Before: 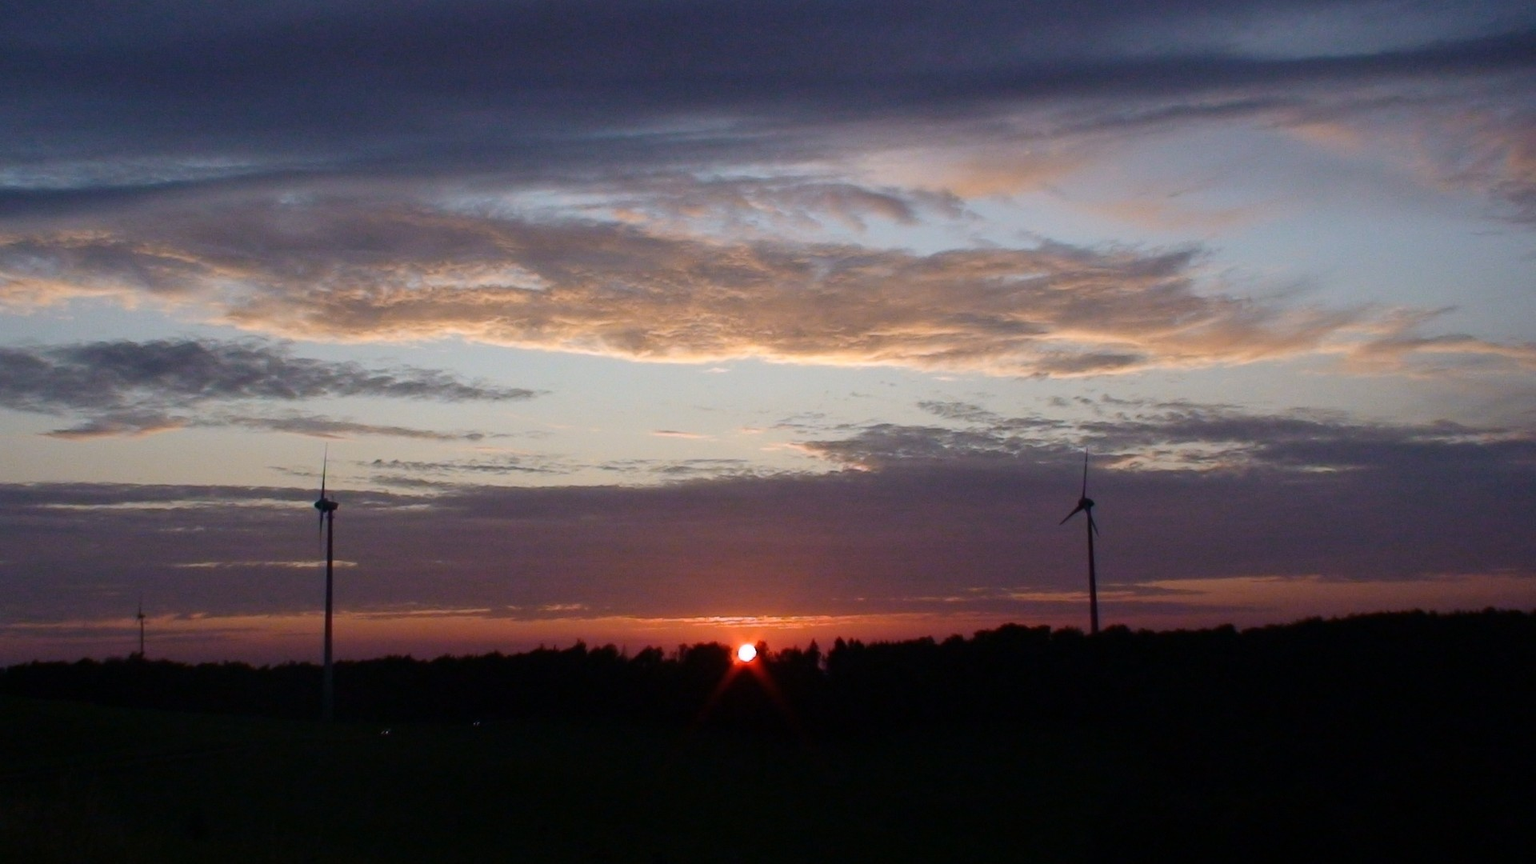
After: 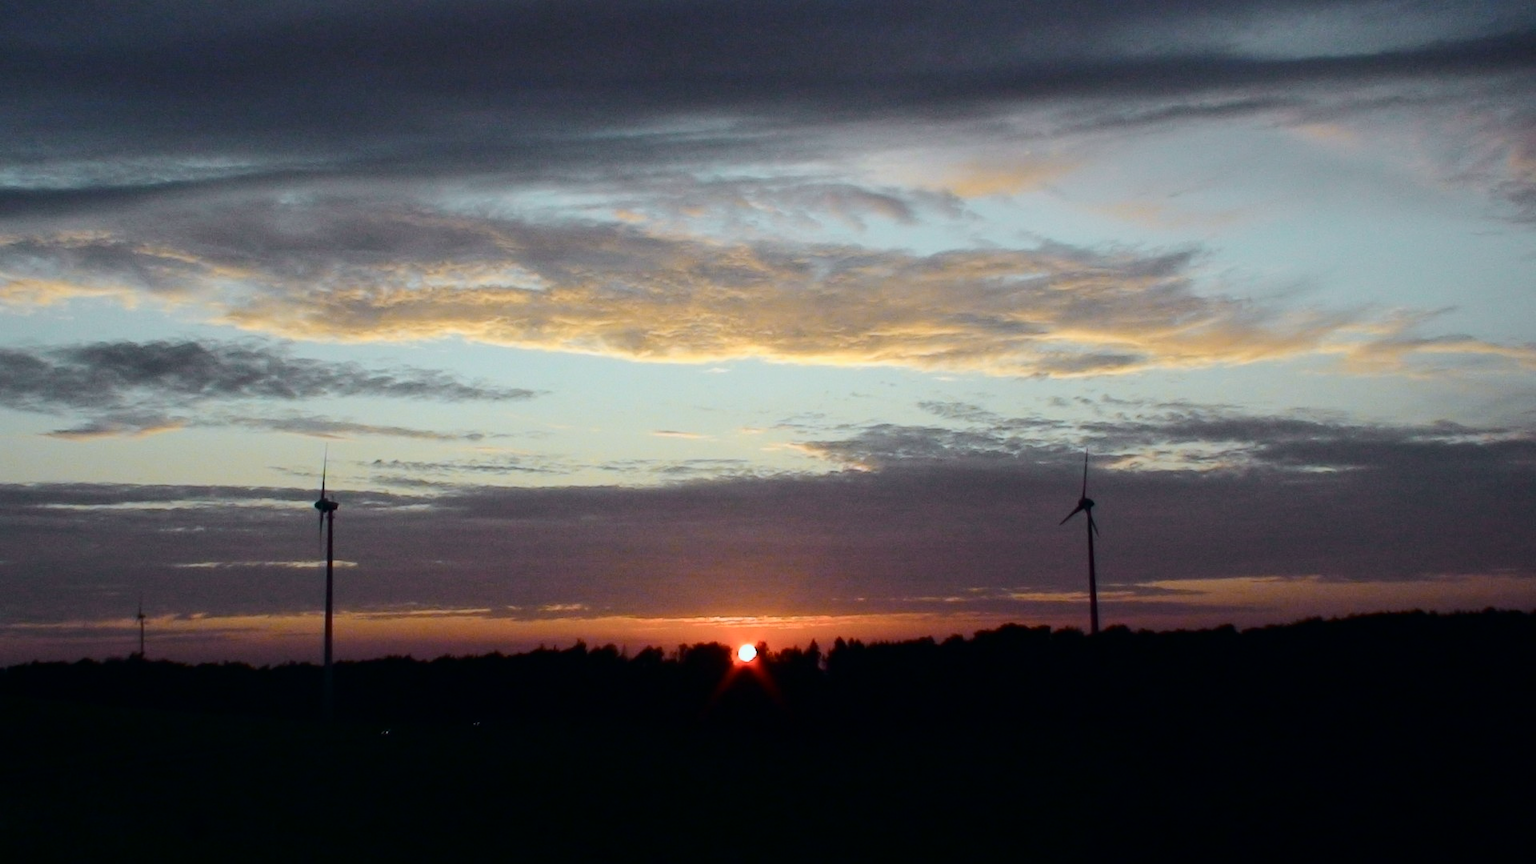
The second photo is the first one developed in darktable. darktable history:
tone curve: curves: ch0 [(0, 0) (0.035, 0.017) (0.131, 0.108) (0.279, 0.279) (0.476, 0.554) (0.617, 0.693) (0.704, 0.77) (0.801, 0.854) (0.895, 0.927) (1, 0.976)]; ch1 [(0, 0) (0.318, 0.278) (0.444, 0.427) (0.493, 0.488) (0.508, 0.502) (0.534, 0.526) (0.562, 0.555) (0.645, 0.648) (0.746, 0.764) (1, 1)]; ch2 [(0, 0) (0.316, 0.292) (0.381, 0.37) (0.423, 0.448) (0.476, 0.482) (0.502, 0.495) (0.522, 0.518) (0.533, 0.532) (0.593, 0.622) (0.634, 0.663) (0.7, 0.7) (0.861, 0.808) (1, 0.951)], color space Lab, independent channels, preserve colors none
color correction: highlights a* -6.47, highlights b* 0.423
